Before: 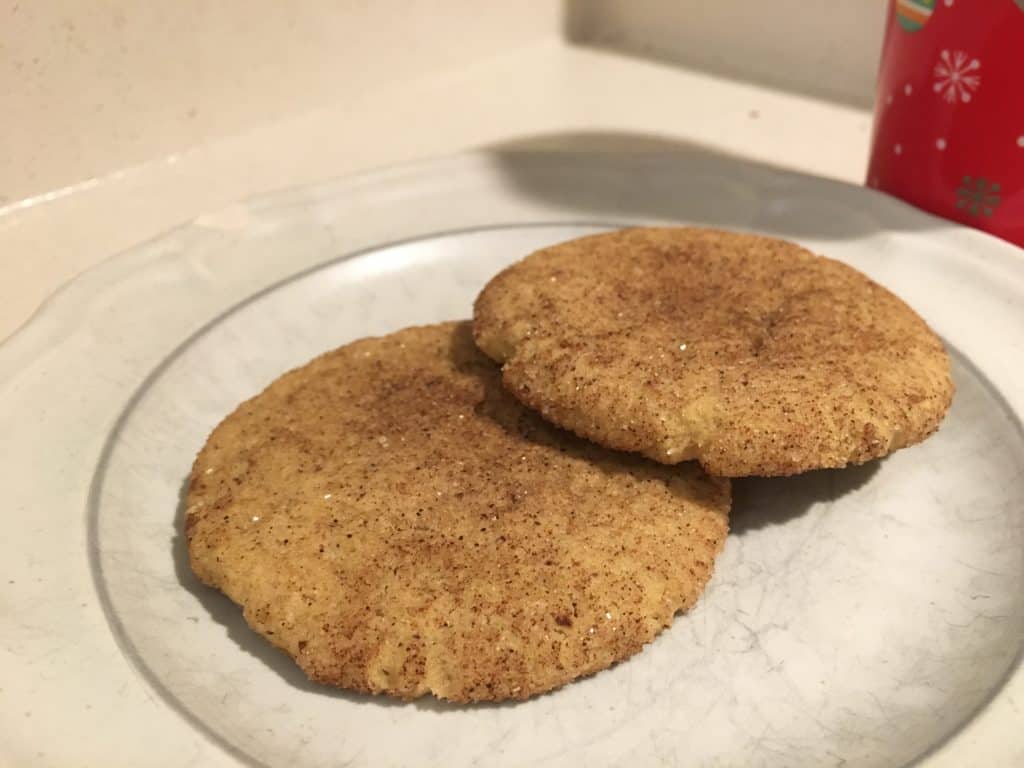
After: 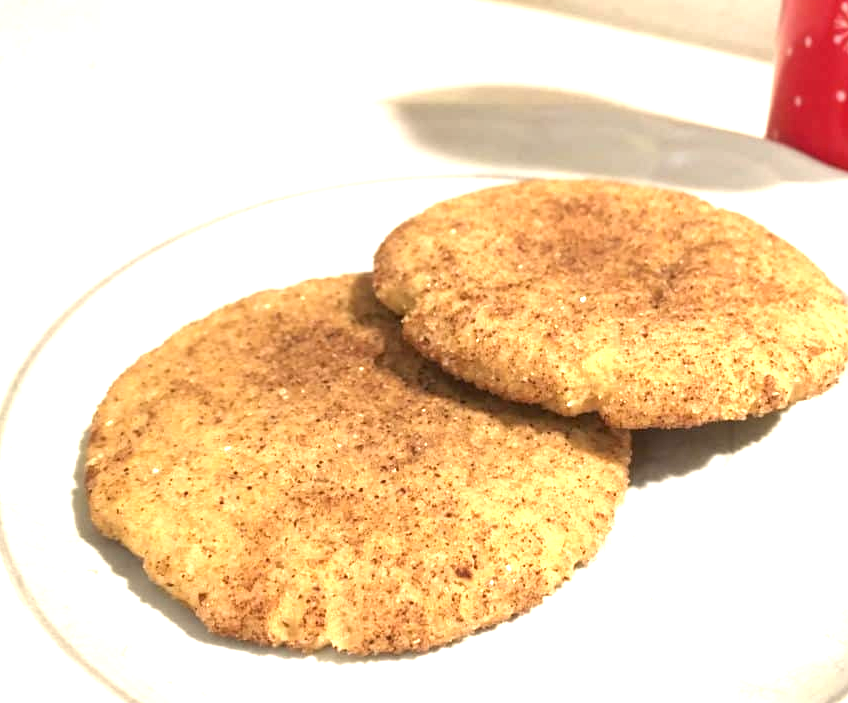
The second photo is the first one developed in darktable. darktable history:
crop: left 9.807%, top 6.259%, right 7.334%, bottom 2.177%
exposure: black level correction 0, exposure 1.388 EV, compensate exposure bias true, compensate highlight preservation false
local contrast: highlights 100%, shadows 100%, detail 120%, midtone range 0.2
rotate and perspective: automatic cropping original format, crop left 0, crop top 0
